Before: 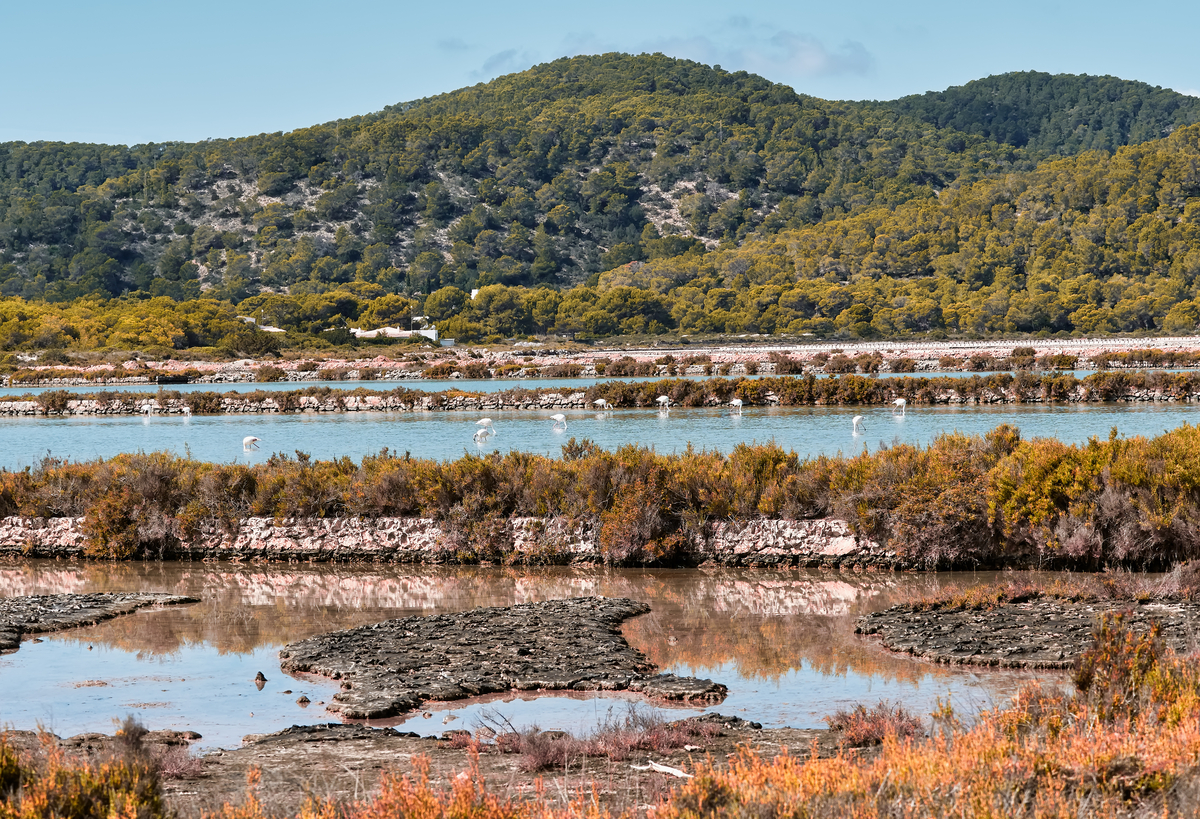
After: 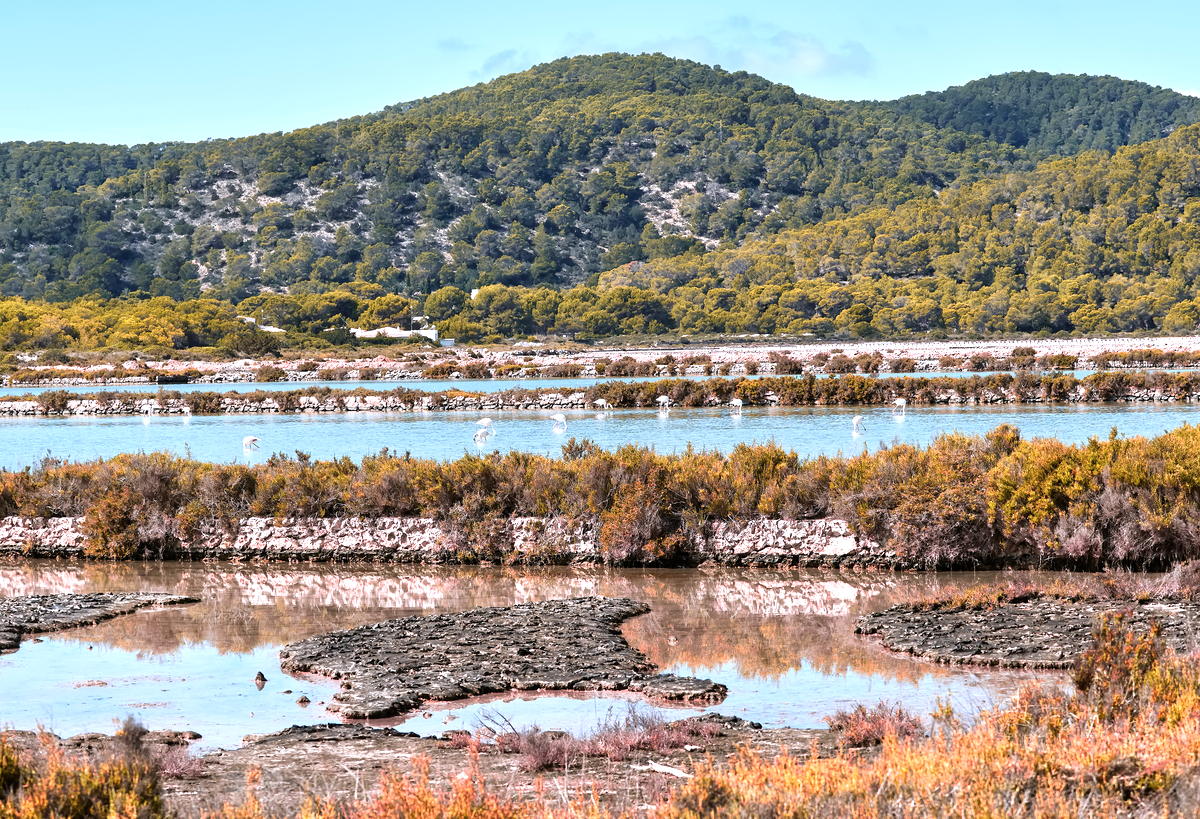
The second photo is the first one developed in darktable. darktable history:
color calibration: illuminant as shot in camera, x 0.358, y 0.373, temperature 4628.91 K
exposure: exposure 0.6 EV, compensate highlight preservation false
